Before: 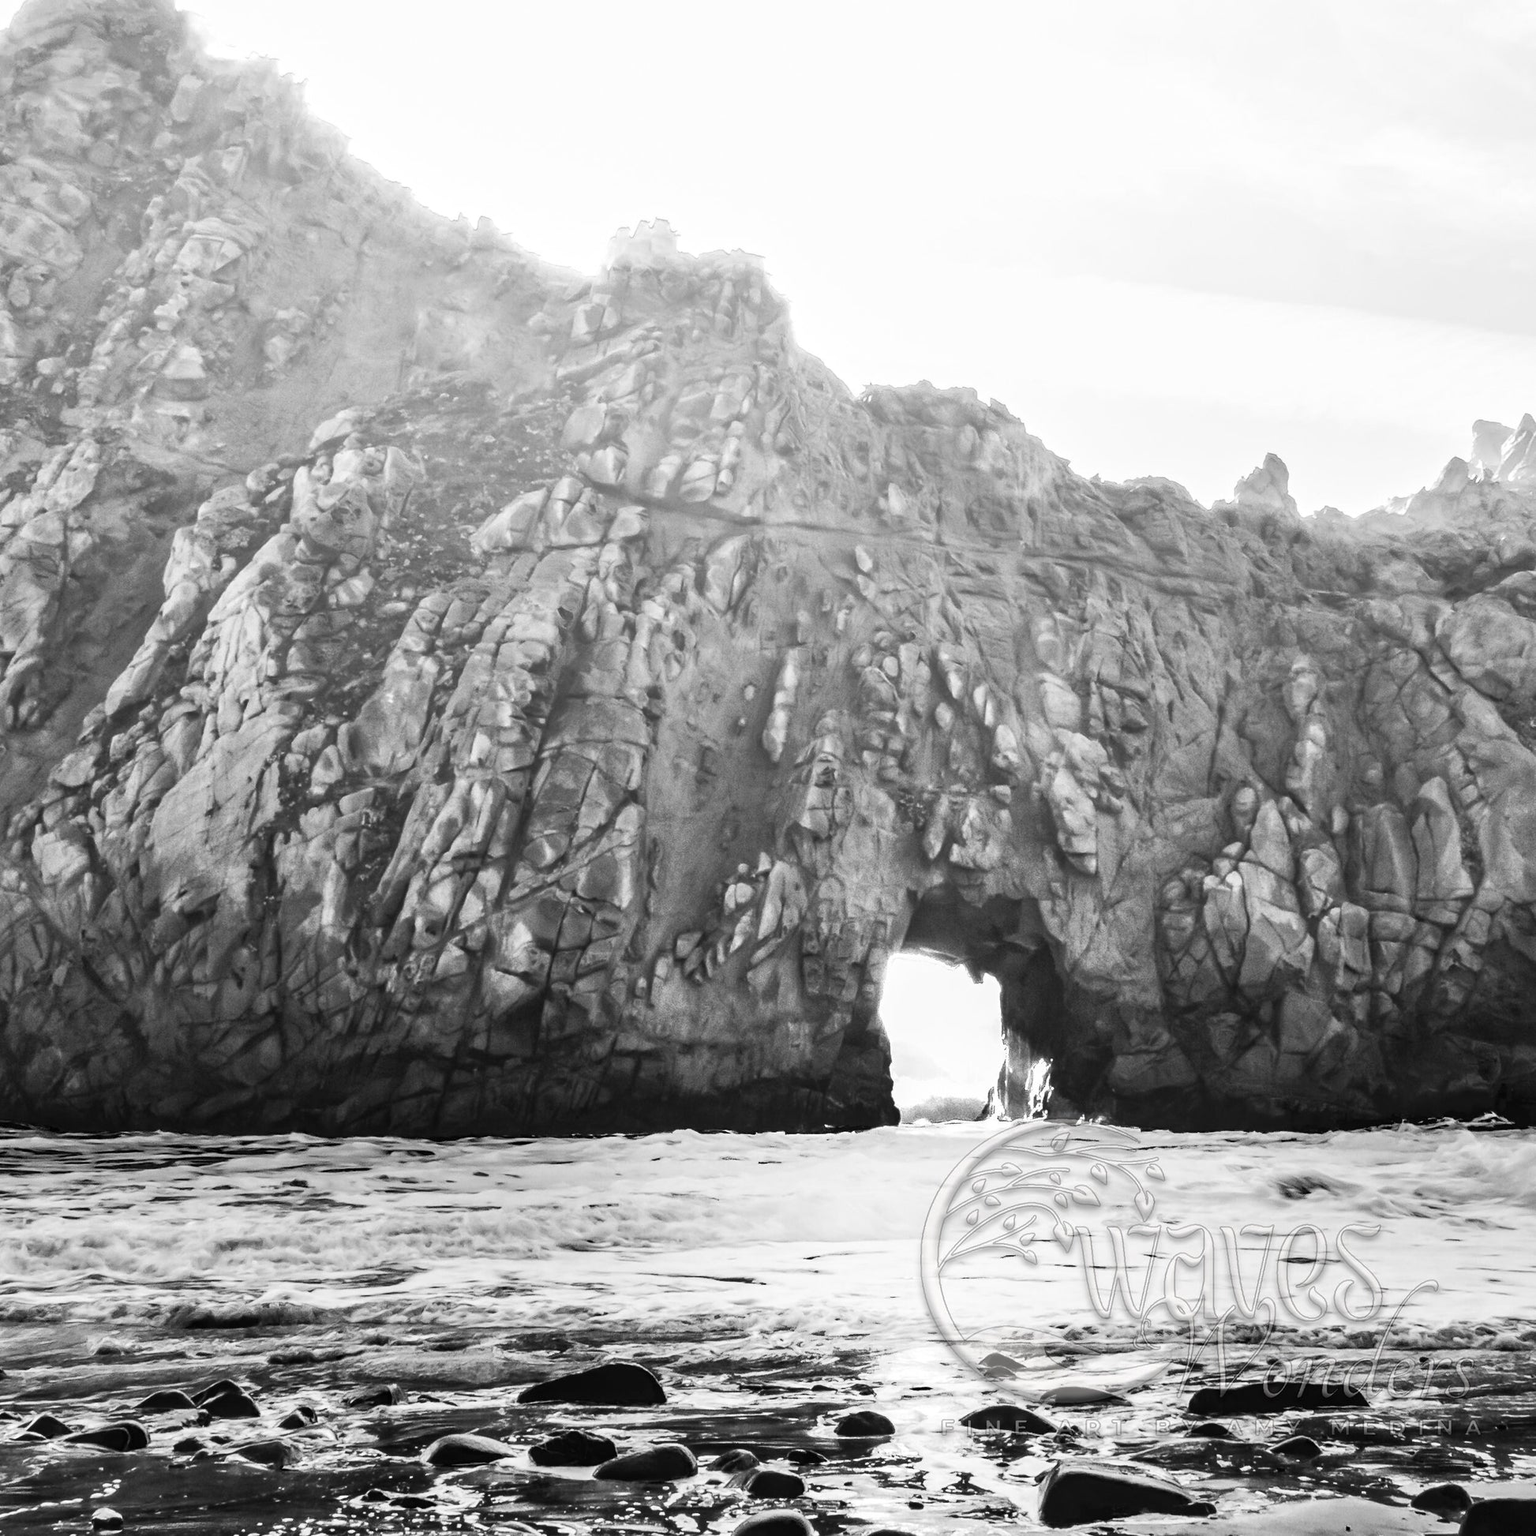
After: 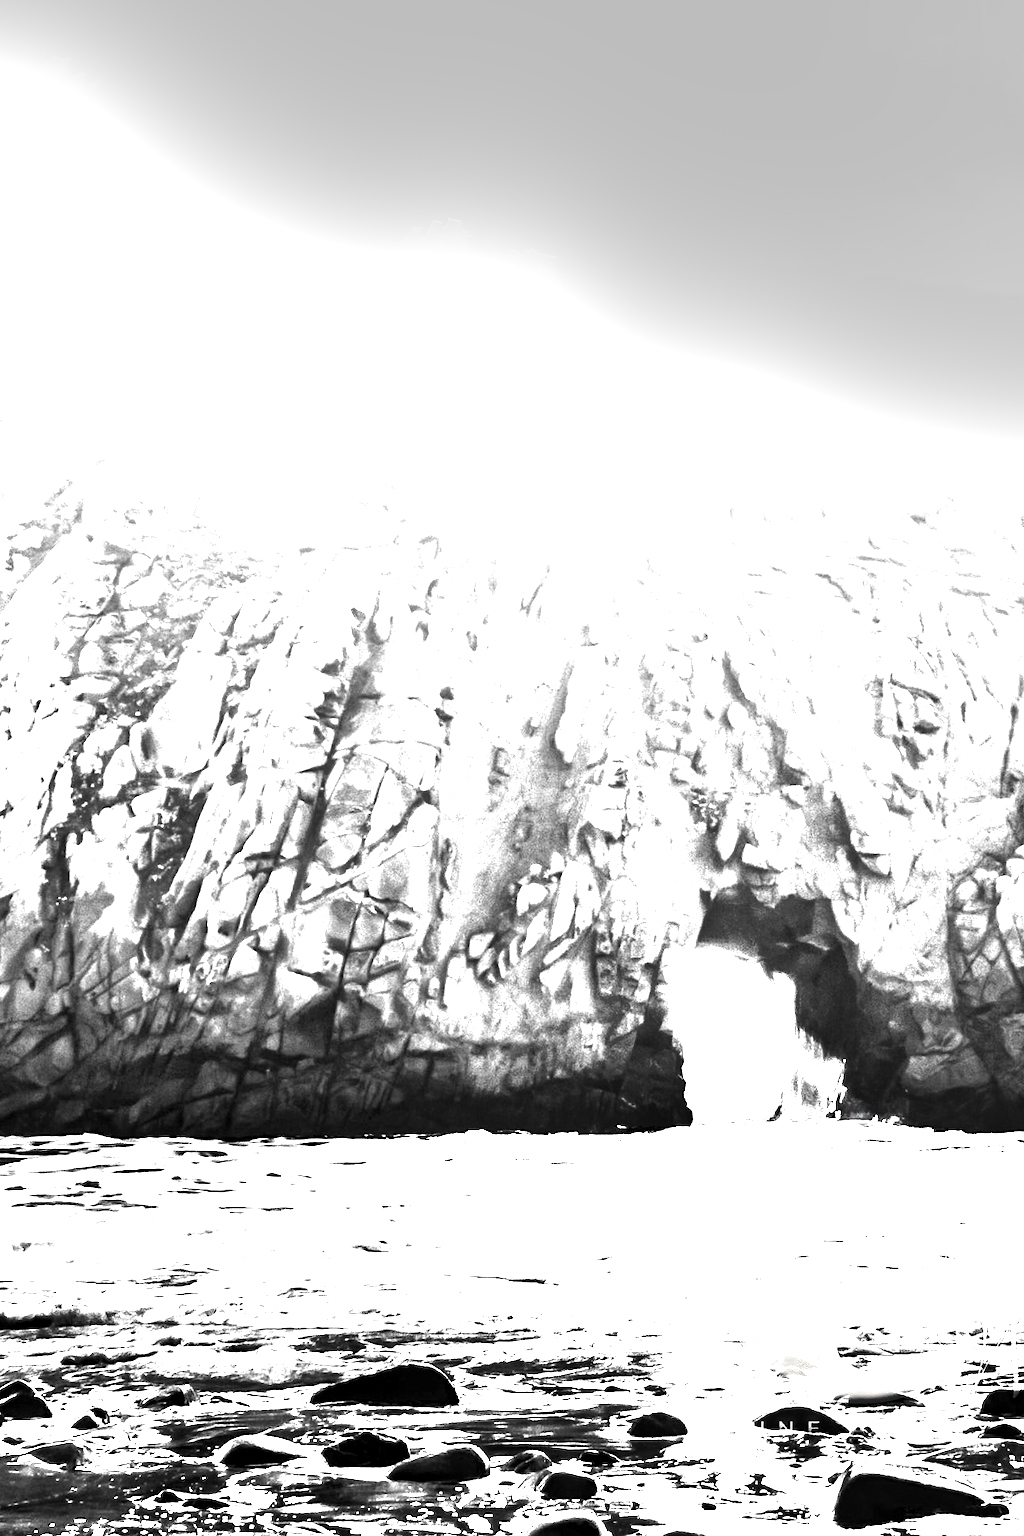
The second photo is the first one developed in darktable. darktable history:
exposure: exposure 2.04 EV, compensate highlight preservation false
crop and rotate: left 13.537%, right 19.796%
levels: levels [0.129, 0.519, 0.867]
shadows and highlights: shadows 52.34, highlights -28.23, soften with gaussian
